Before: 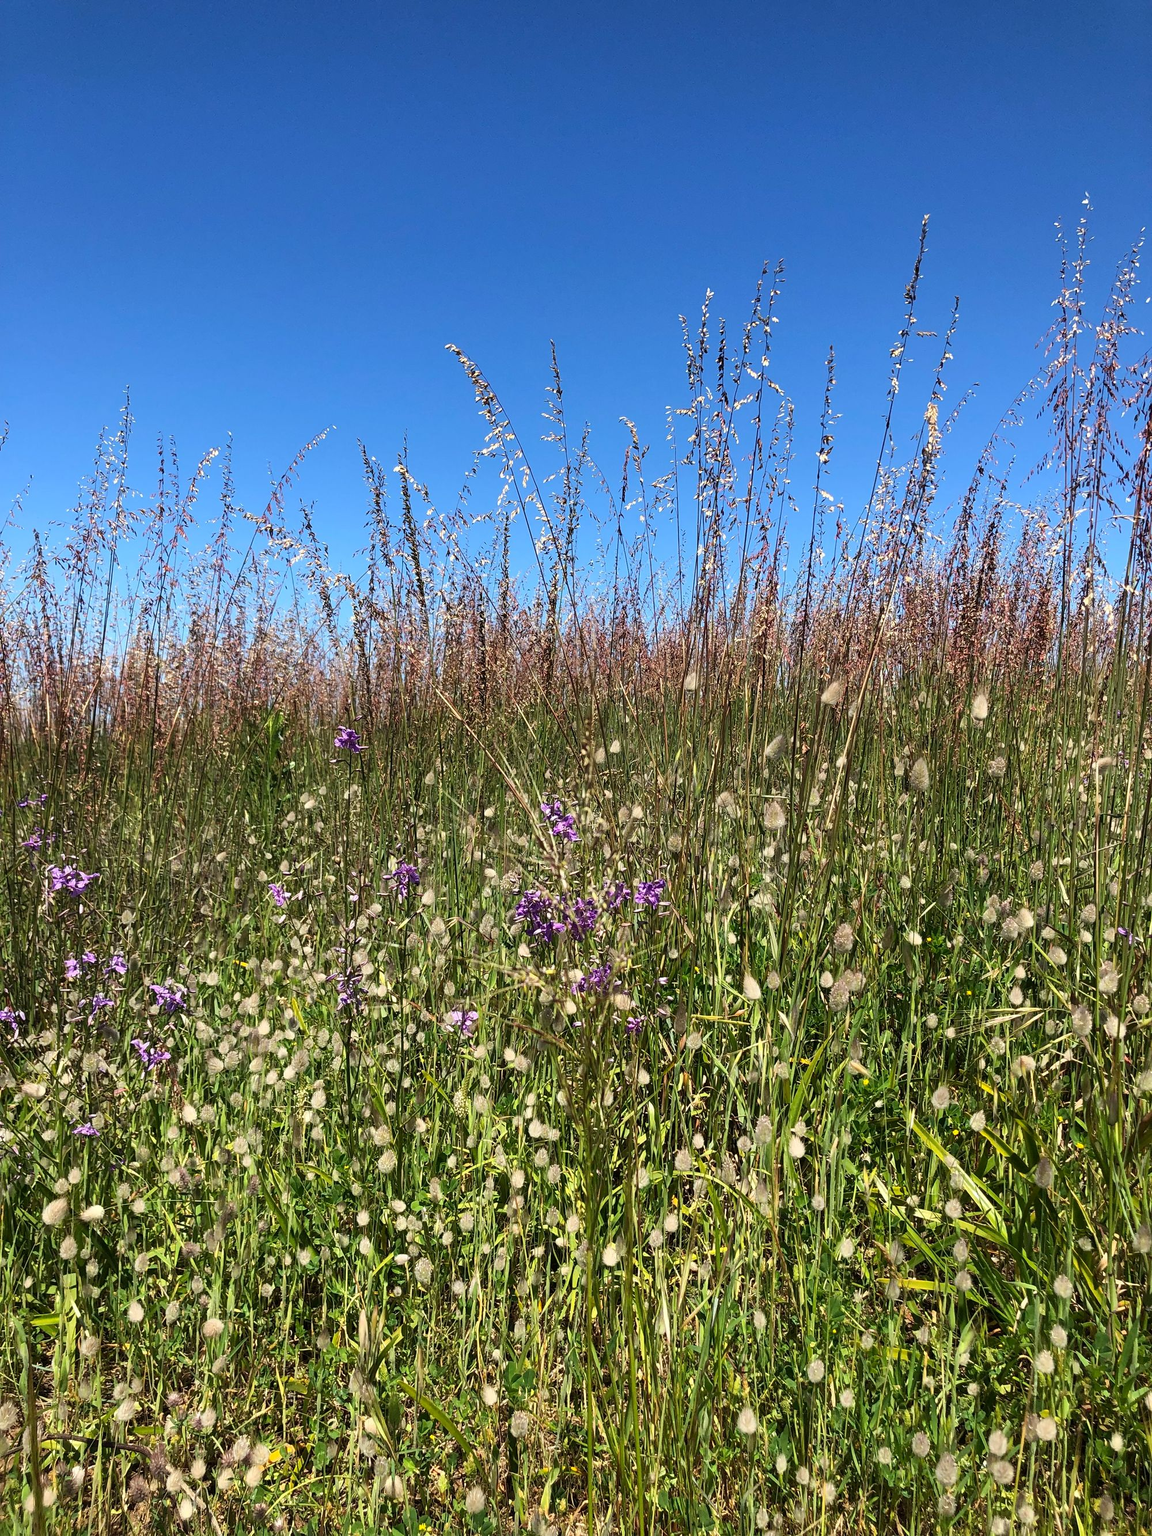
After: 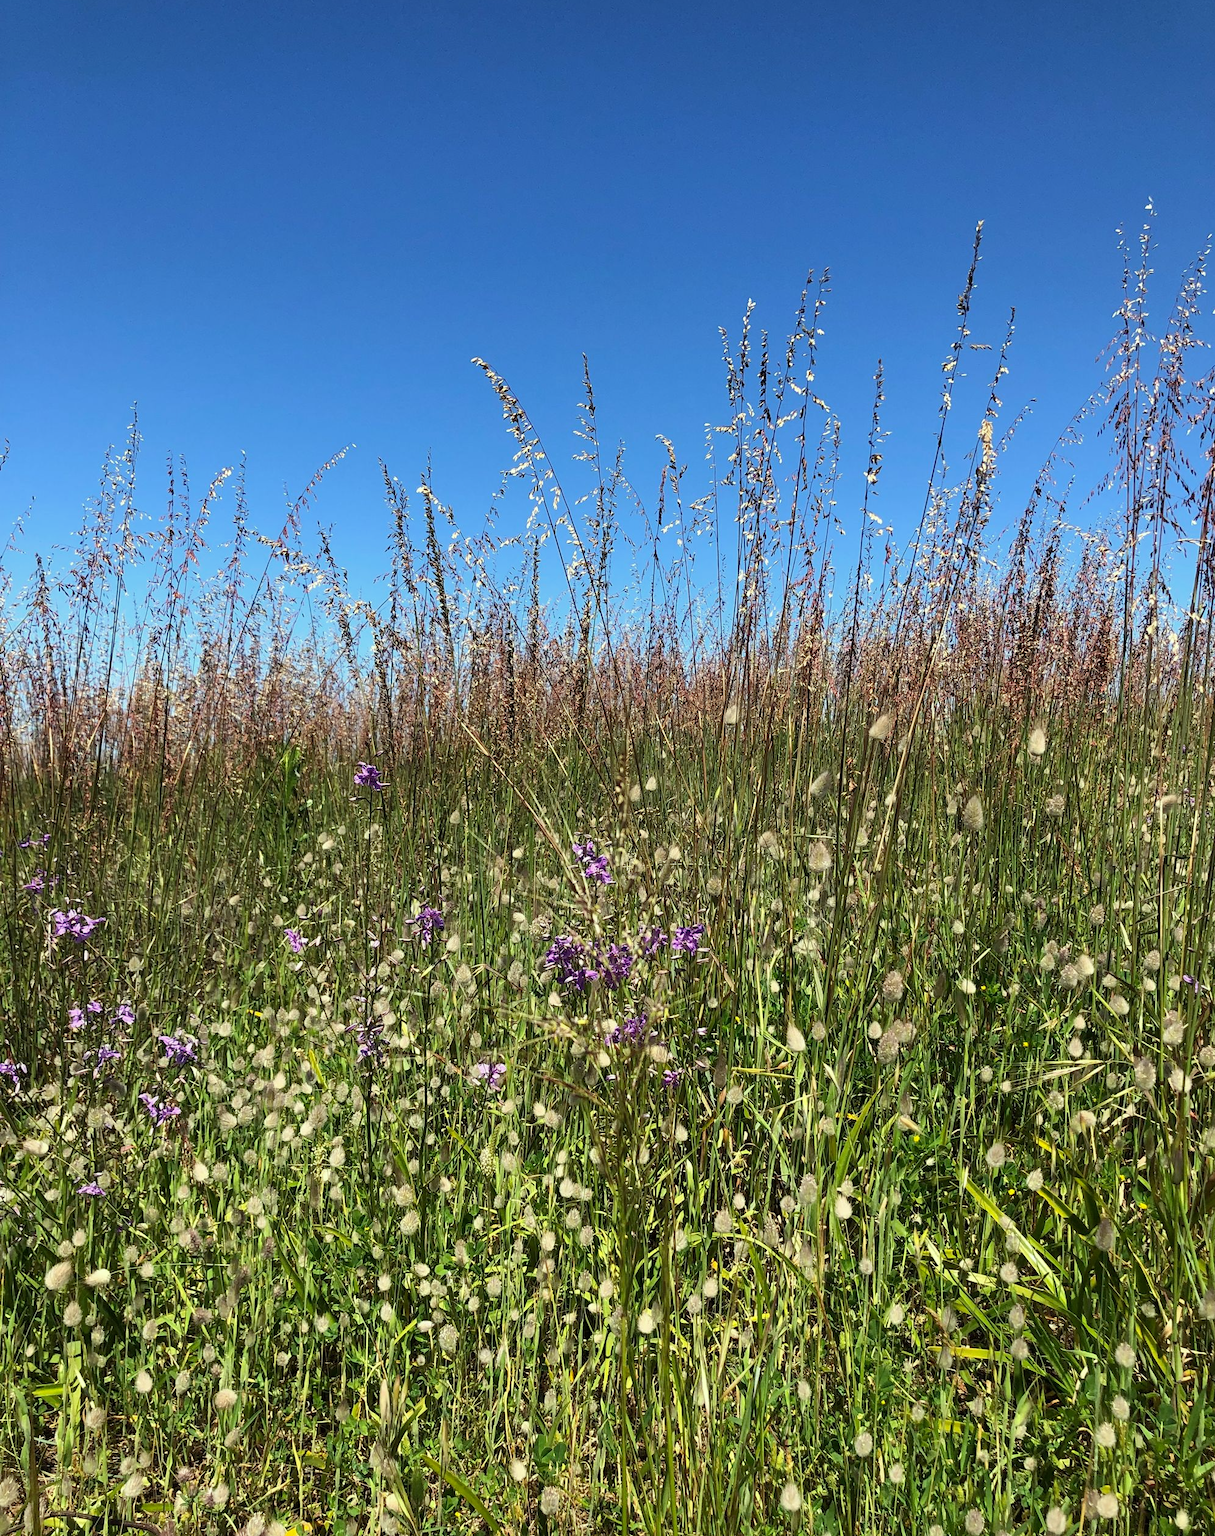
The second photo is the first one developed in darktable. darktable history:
color correction: highlights a* -4.73, highlights b* 5.06, saturation 0.97
crop: top 0.448%, right 0.264%, bottom 5.045%
